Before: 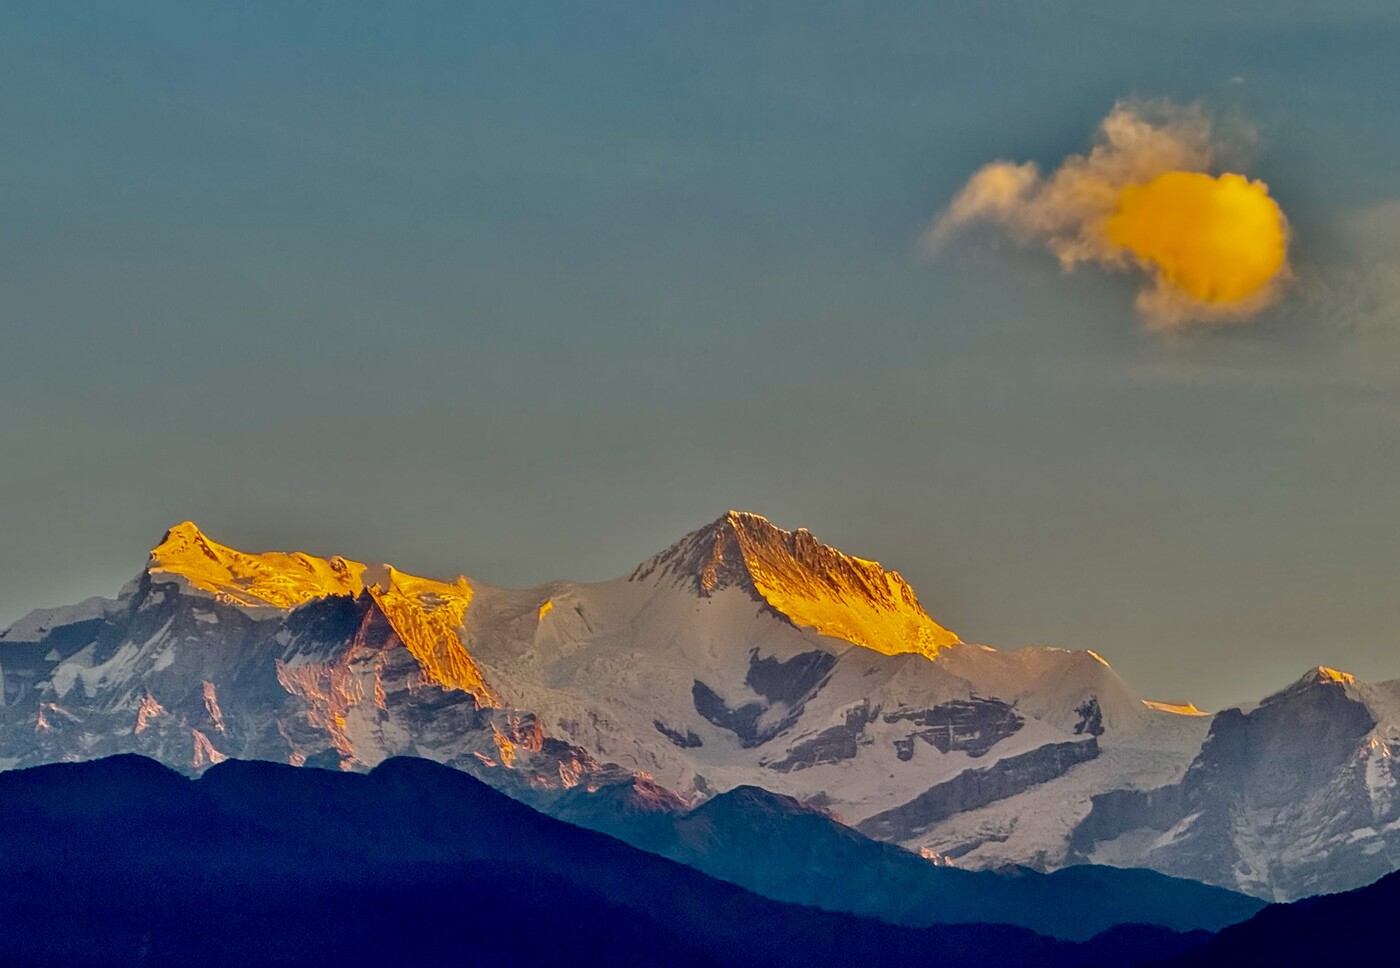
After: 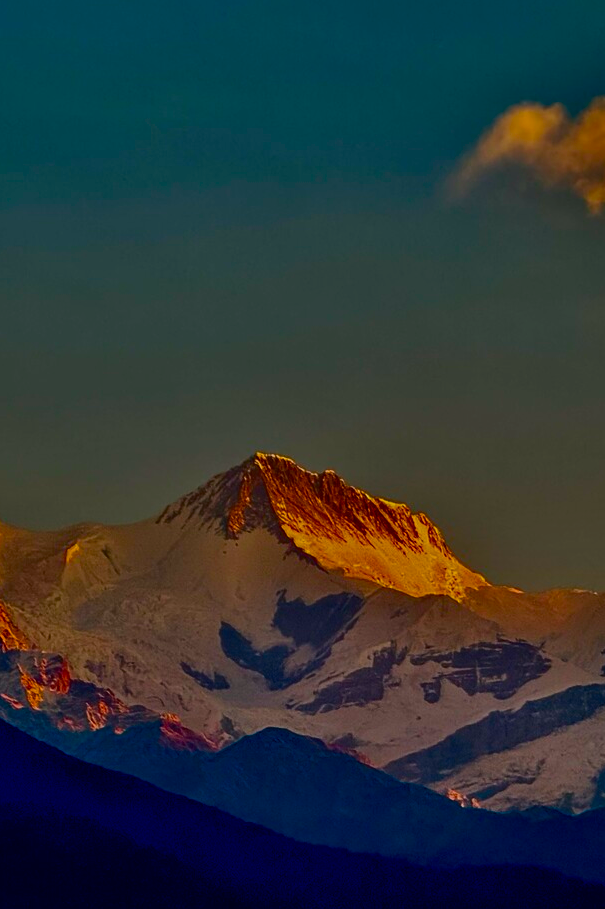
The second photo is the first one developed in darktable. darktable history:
crop: left 33.797%, top 6.047%, right 22.938%
color balance rgb: highlights gain › chroma 1.745%, highlights gain › hue 56.55°, linear chroma grading › global chroma 8.782%, perceptual saturation grading › global saturation 20%, perceptual saturation grading › highlights -25.633%, perceptual saturation grading › shadows 25.008%, global vibrance 20%
exposure: exposure 1 EV, compensate exposure bias true, compensate highlight preservation false
contrast brightness saturation: contrast 0.188, brightness -0.107, saturation 0.212
